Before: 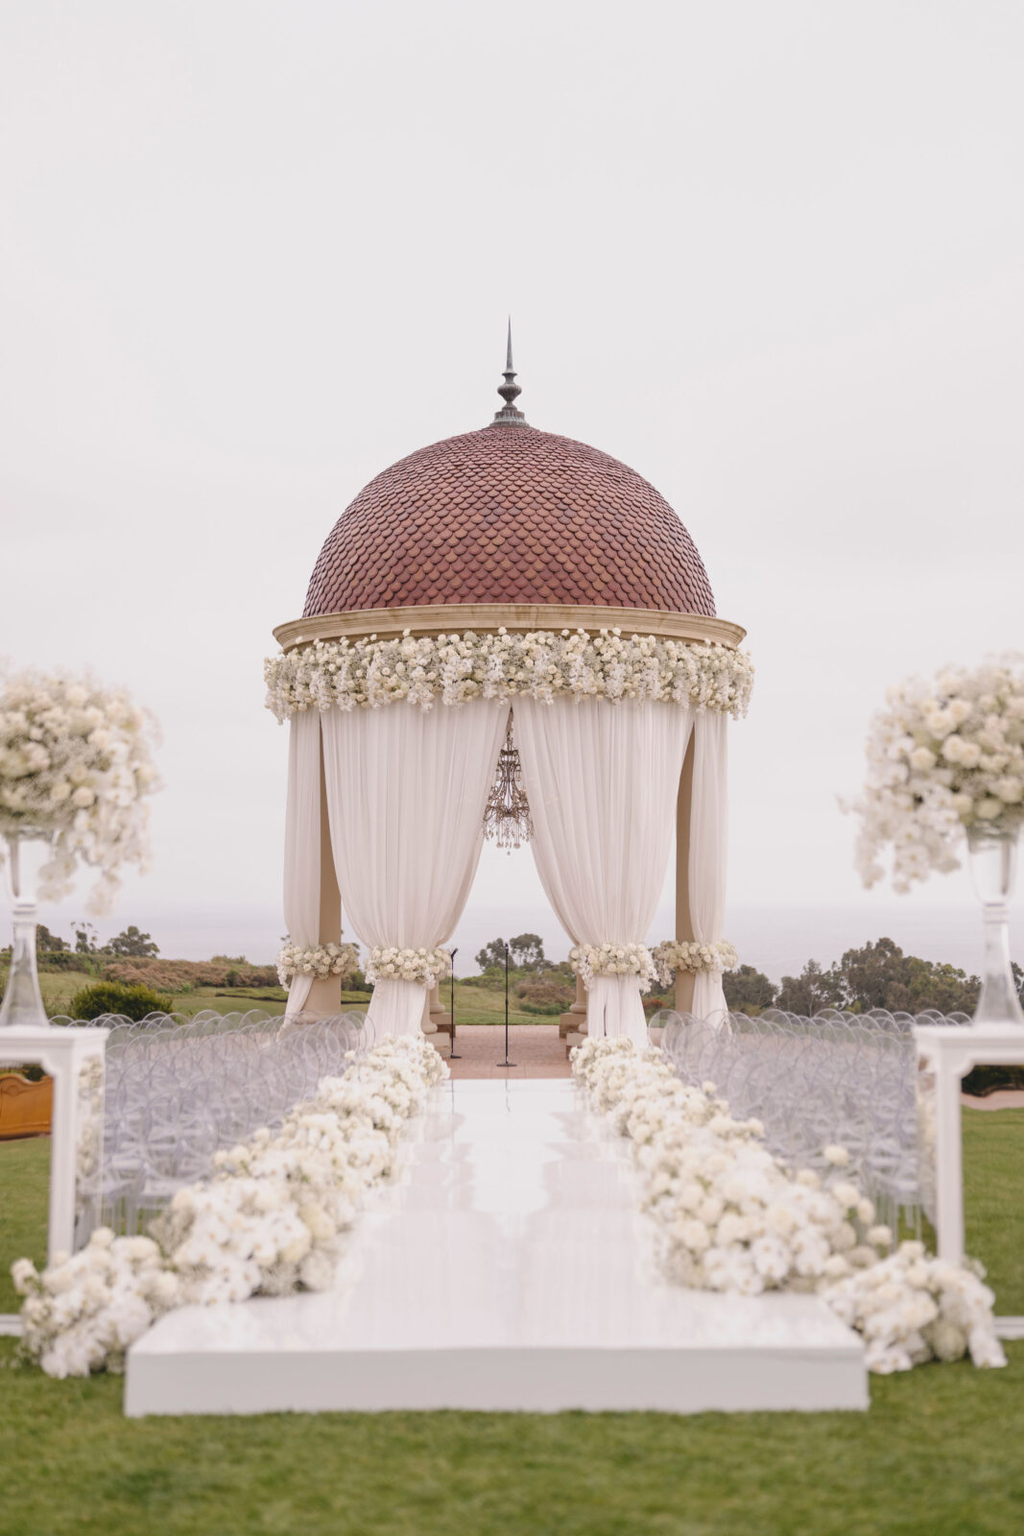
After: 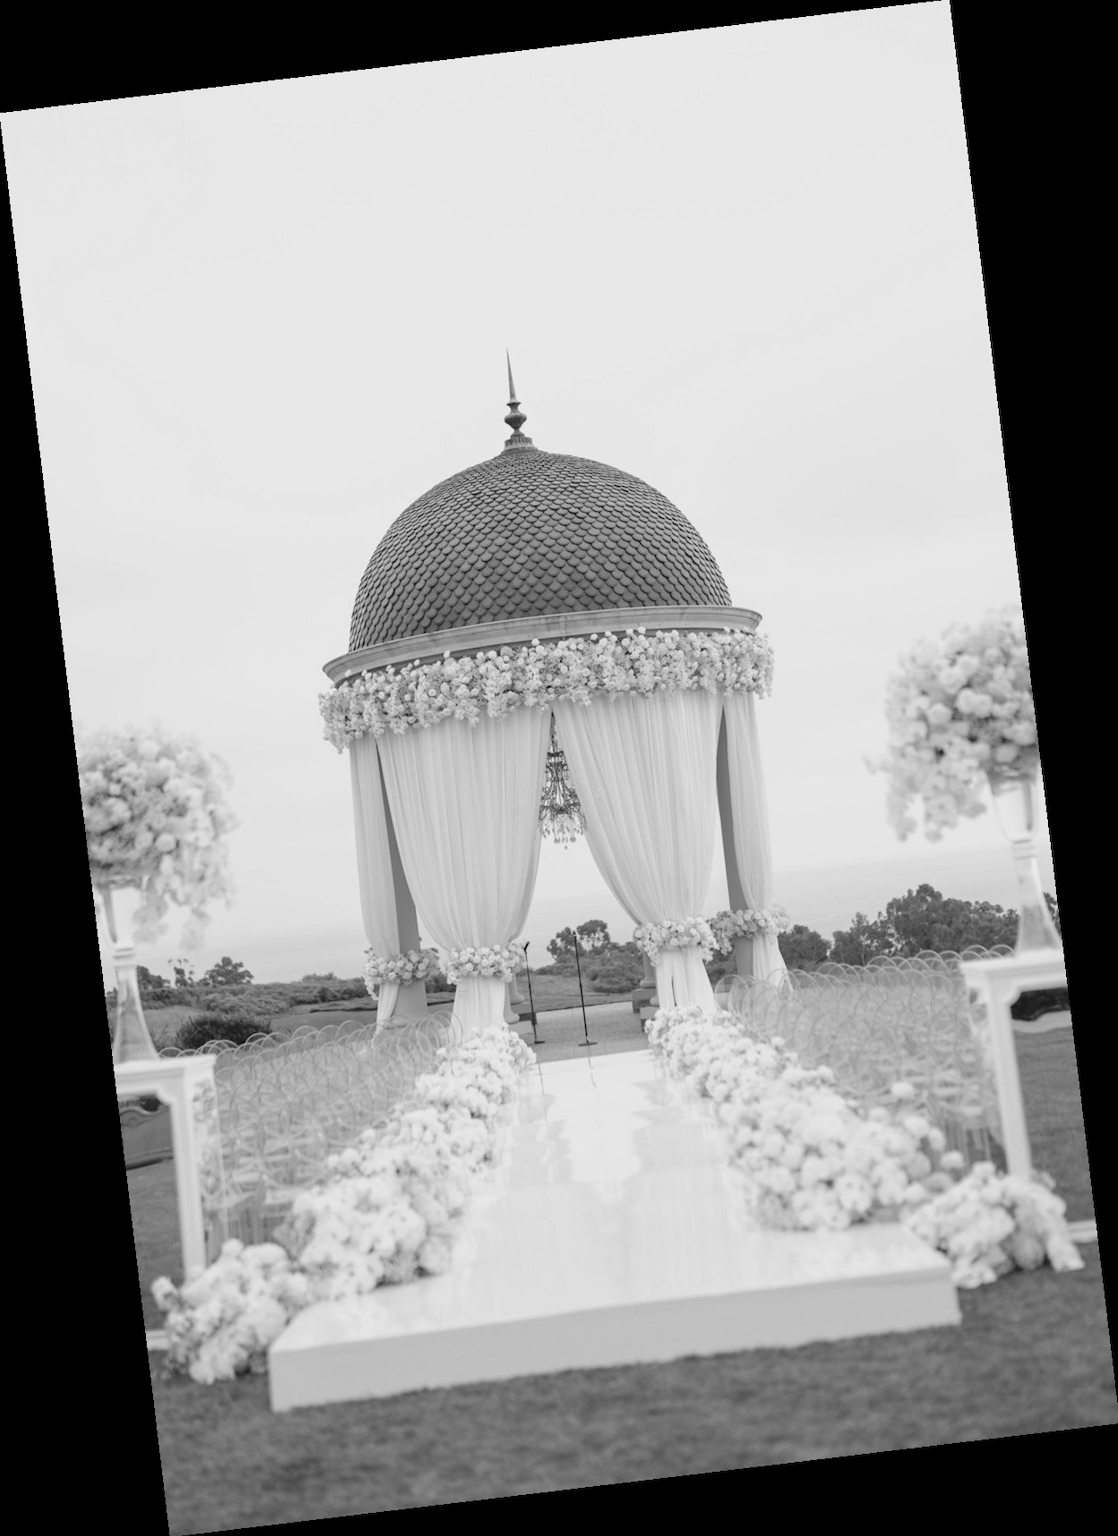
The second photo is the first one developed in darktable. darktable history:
monochrome: size 1
rotate and perspective: rotation -6.83°, automatic cropping off
